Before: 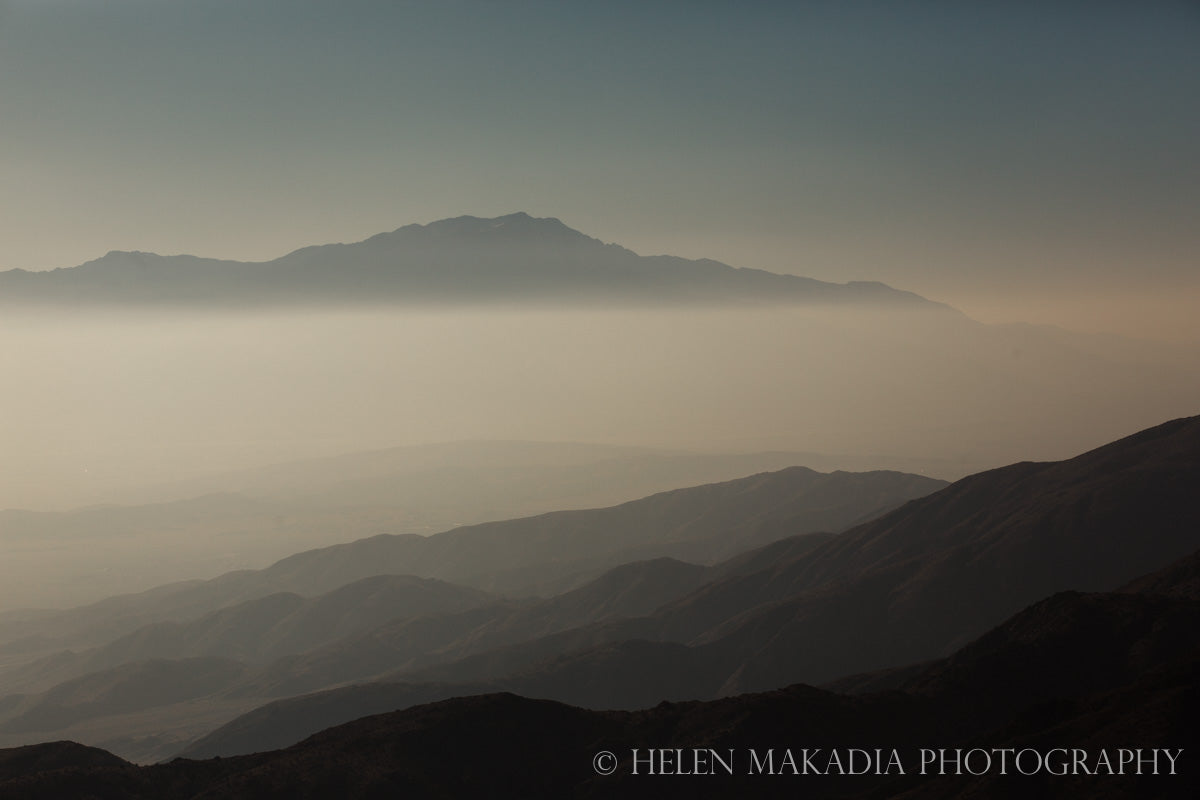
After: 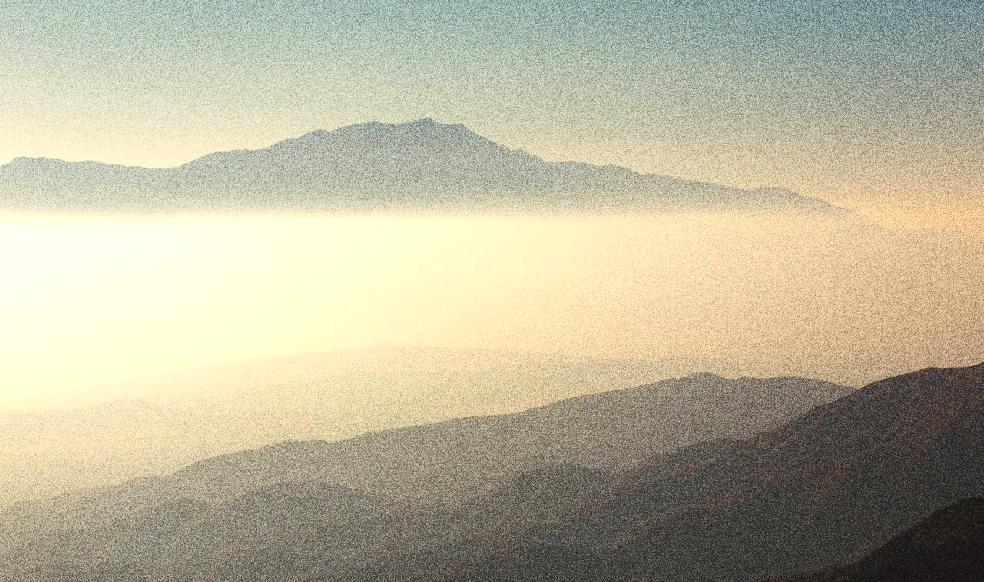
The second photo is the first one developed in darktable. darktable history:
exposure: black level correction 0, exposure 1.388 EV, compensate exposure bias true, compensate highlight preservation false
color balance rgb: perceptual saturation grading › global saturation 30%, global vibrance 20%
crop: left 7.856%, top 11.836%, right 10.12%, bottom 15.387%
grain: coarseness 30.02 ISO, strength 100%
